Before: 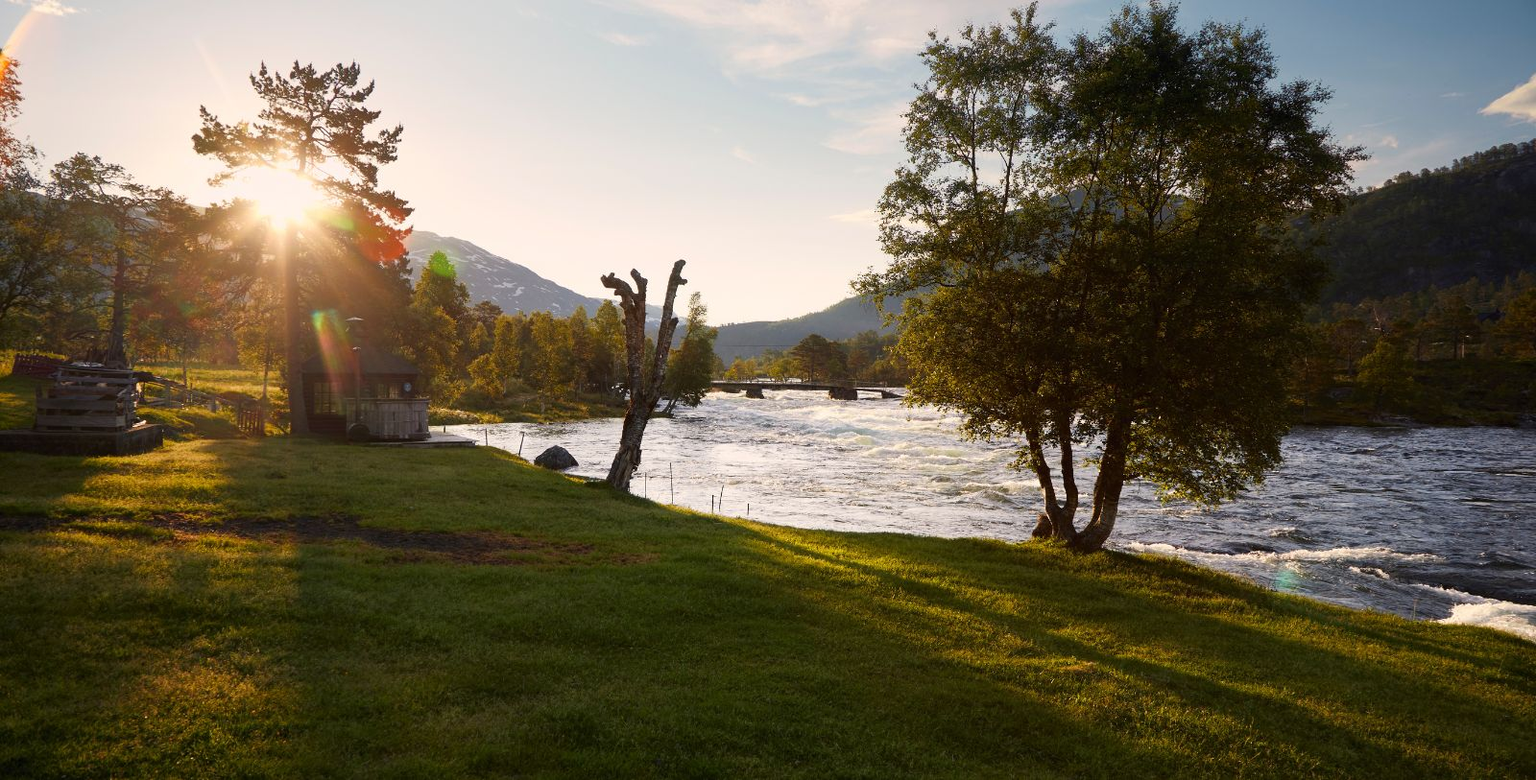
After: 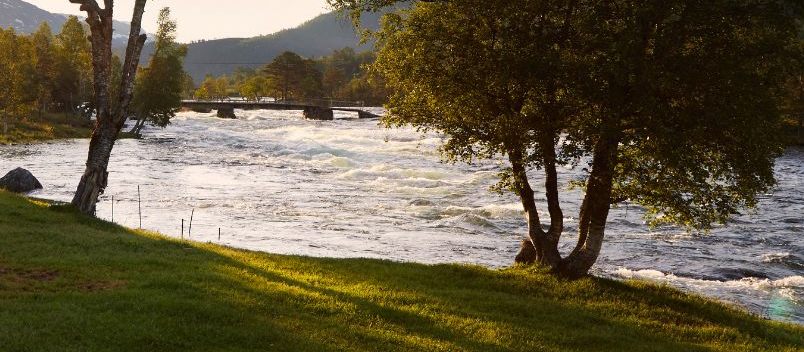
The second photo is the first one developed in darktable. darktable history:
crop: left 35.03%, top 36.625%, right 14.663%, bottom 20.057%
shadows and highlights: shadows 19.13, highlights -83.41, soften with gaussian
